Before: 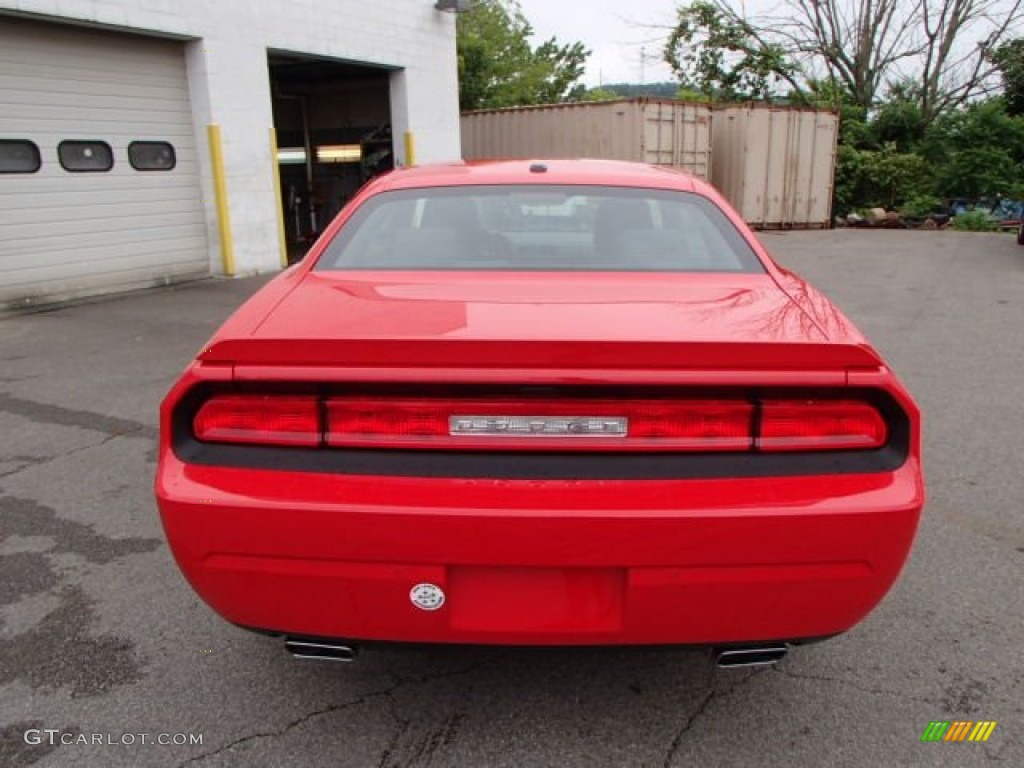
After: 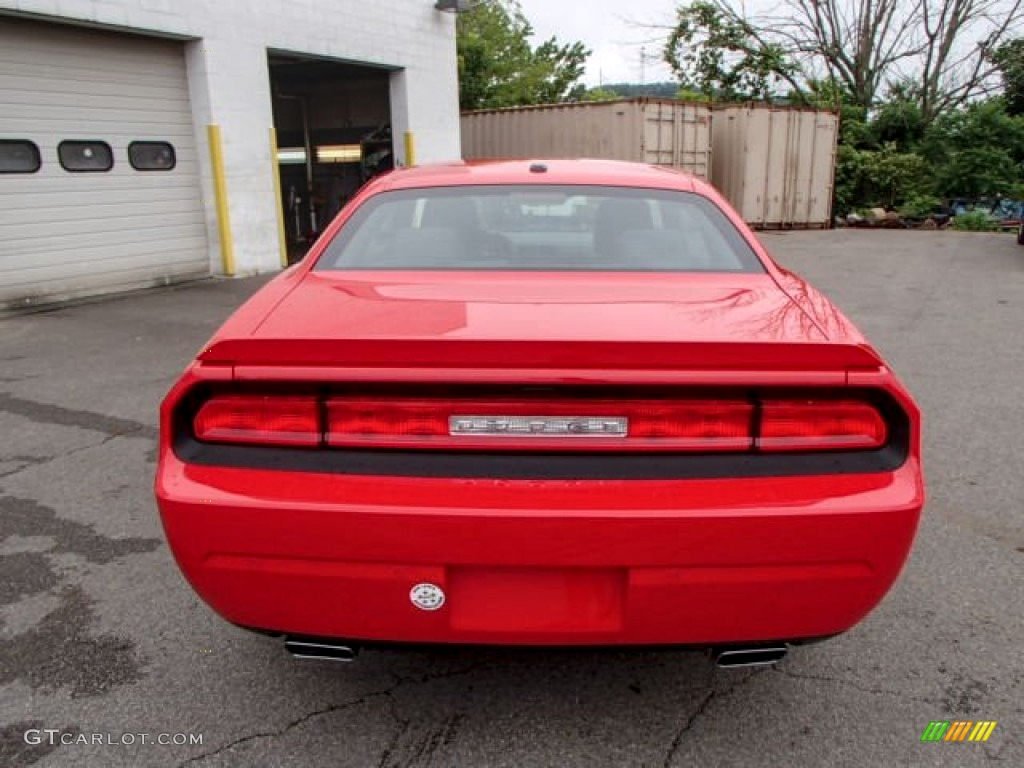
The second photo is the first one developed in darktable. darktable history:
local contrast: on, module defaults
tone equalizer: edges refinement/feathering 500, mask exposure compensation -1.57 EV, preserve details no
